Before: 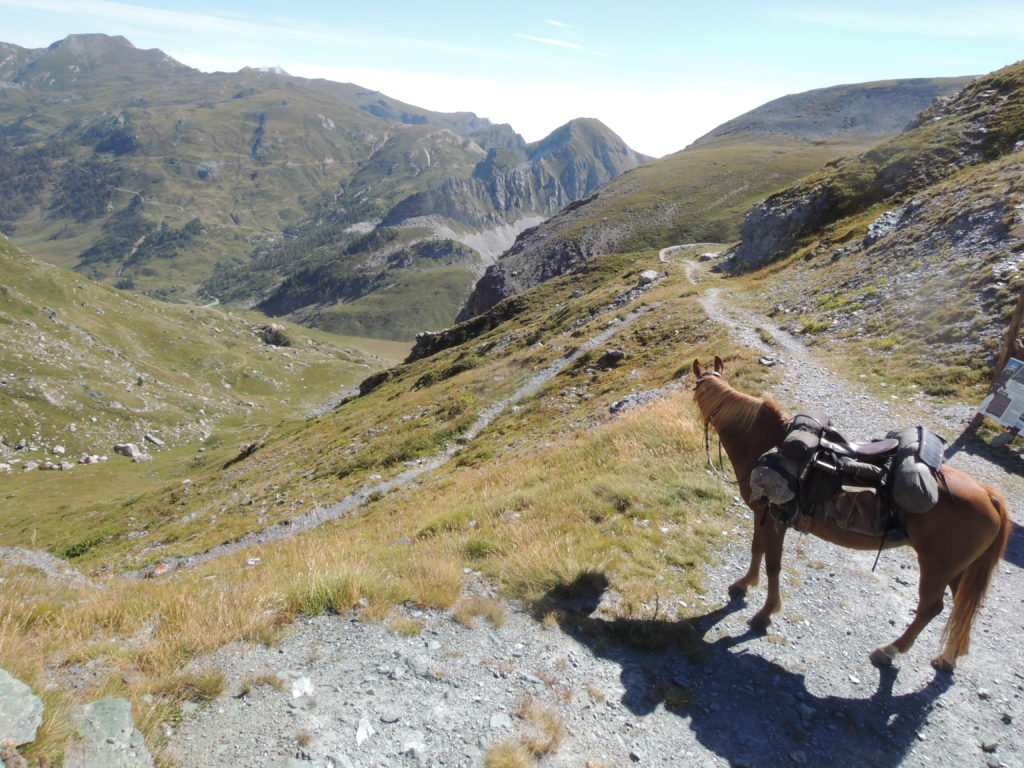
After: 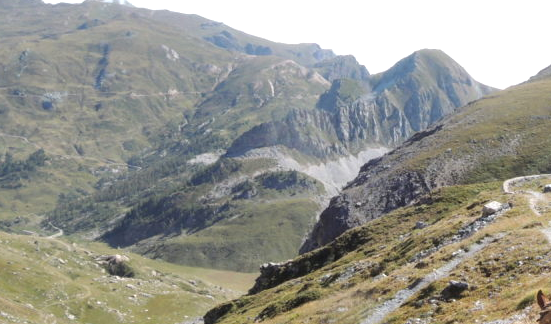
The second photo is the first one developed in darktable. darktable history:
shadows and highlights: radius 110.86, shadows 51.09, white point adjustment 9.16, highlights -4.17, highlights color adjustment 32.2%, soften with gaussian
crop: left 15.306%, top 9.065%, right 30.789%, bottom 48.638%
